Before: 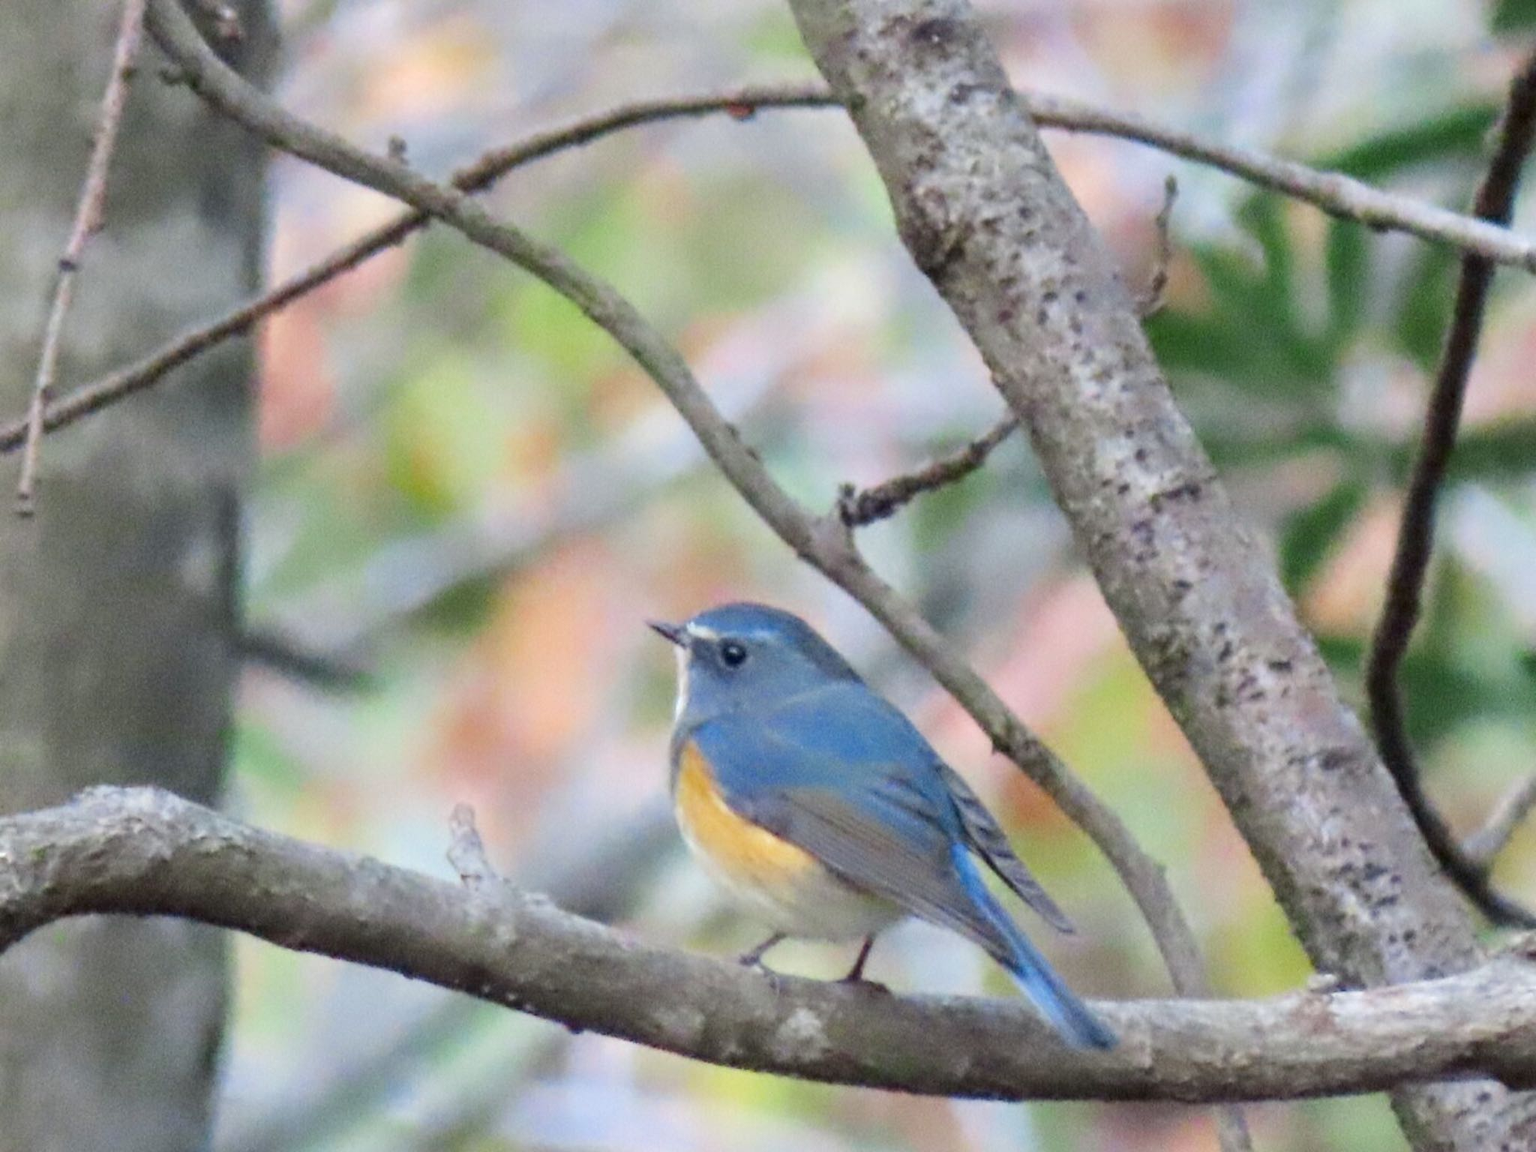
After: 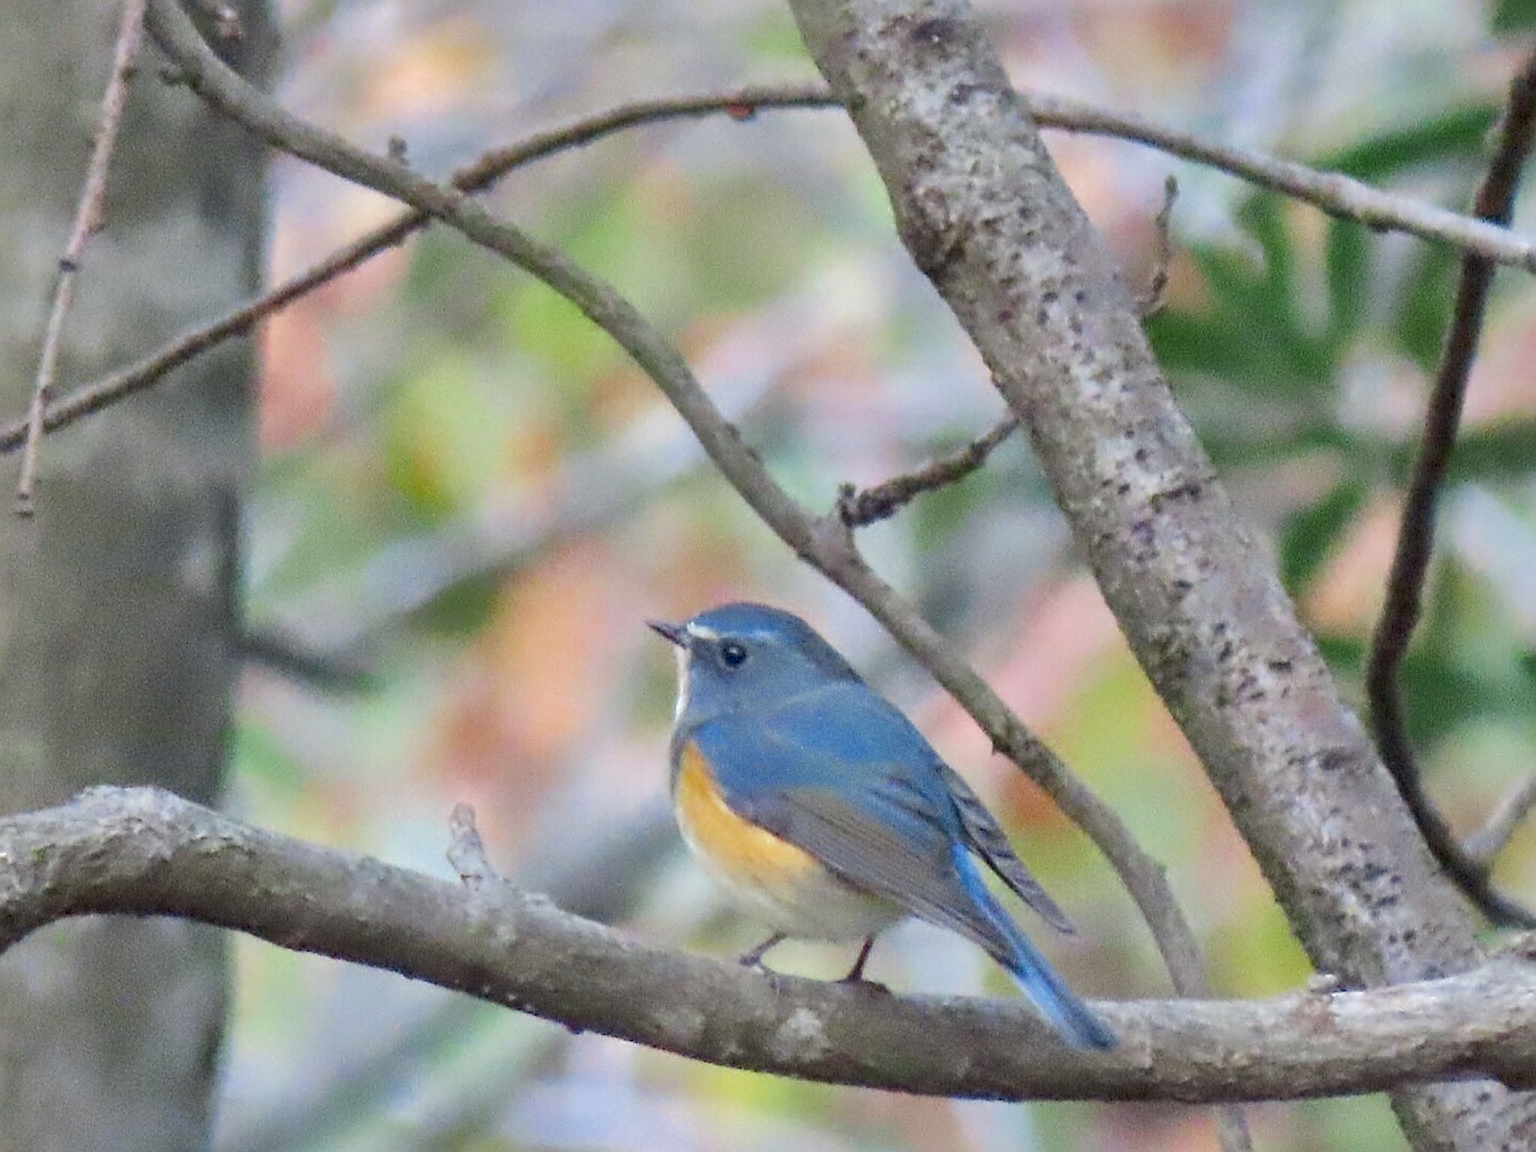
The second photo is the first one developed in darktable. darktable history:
sharpen: radius 1.708, amount 1.278
base curve: preserve colors none
shadows and highlights: on, module defaults
